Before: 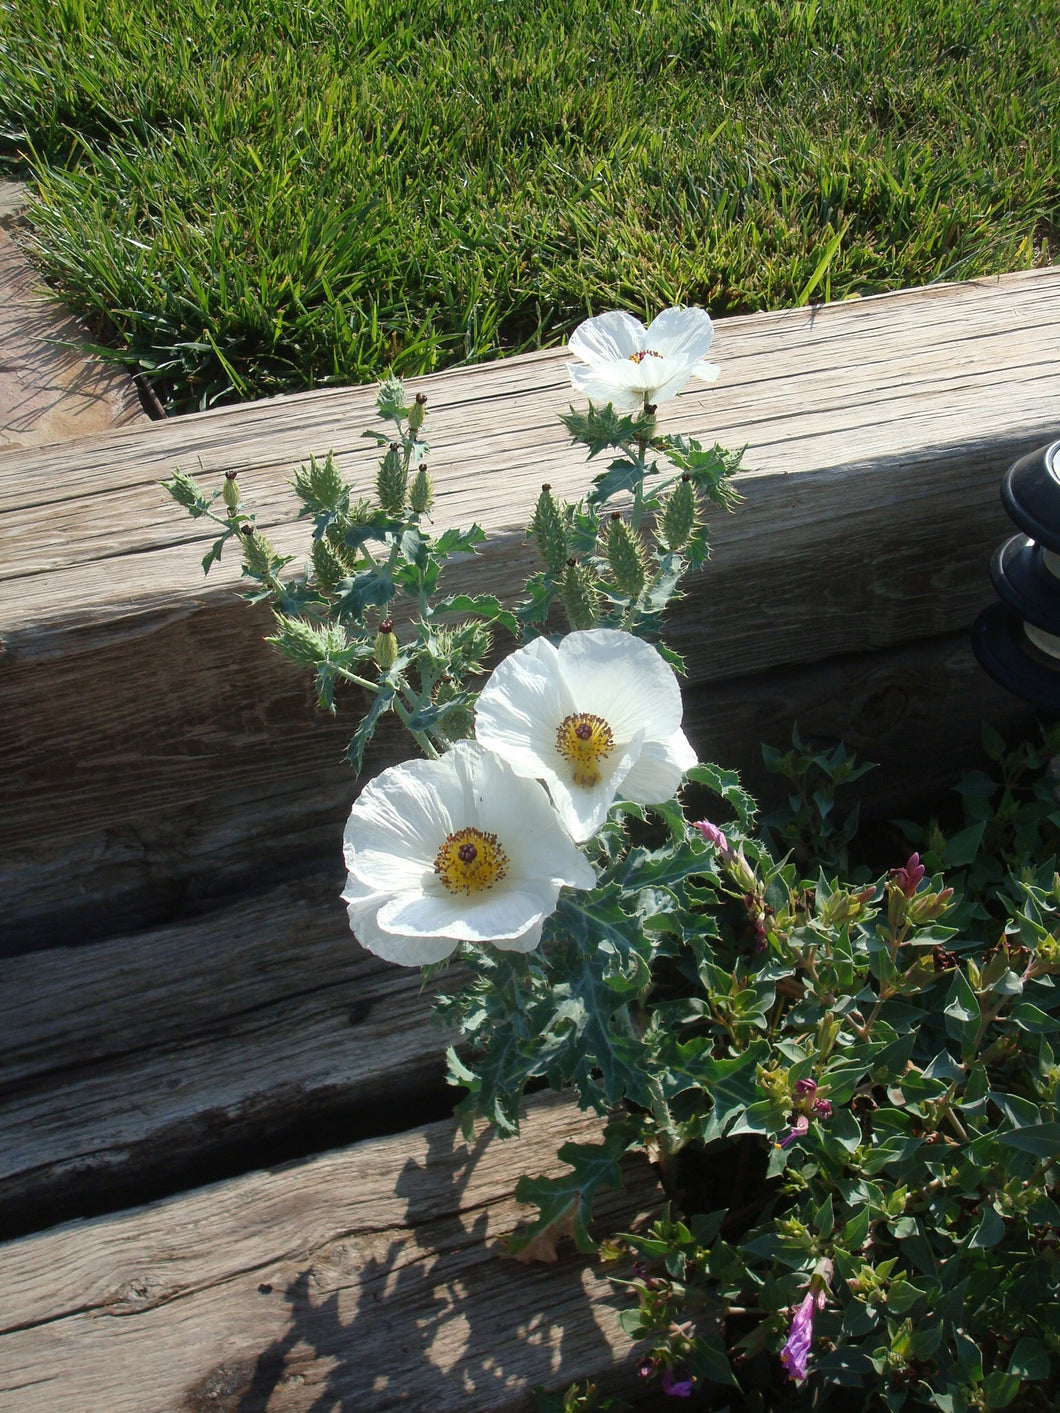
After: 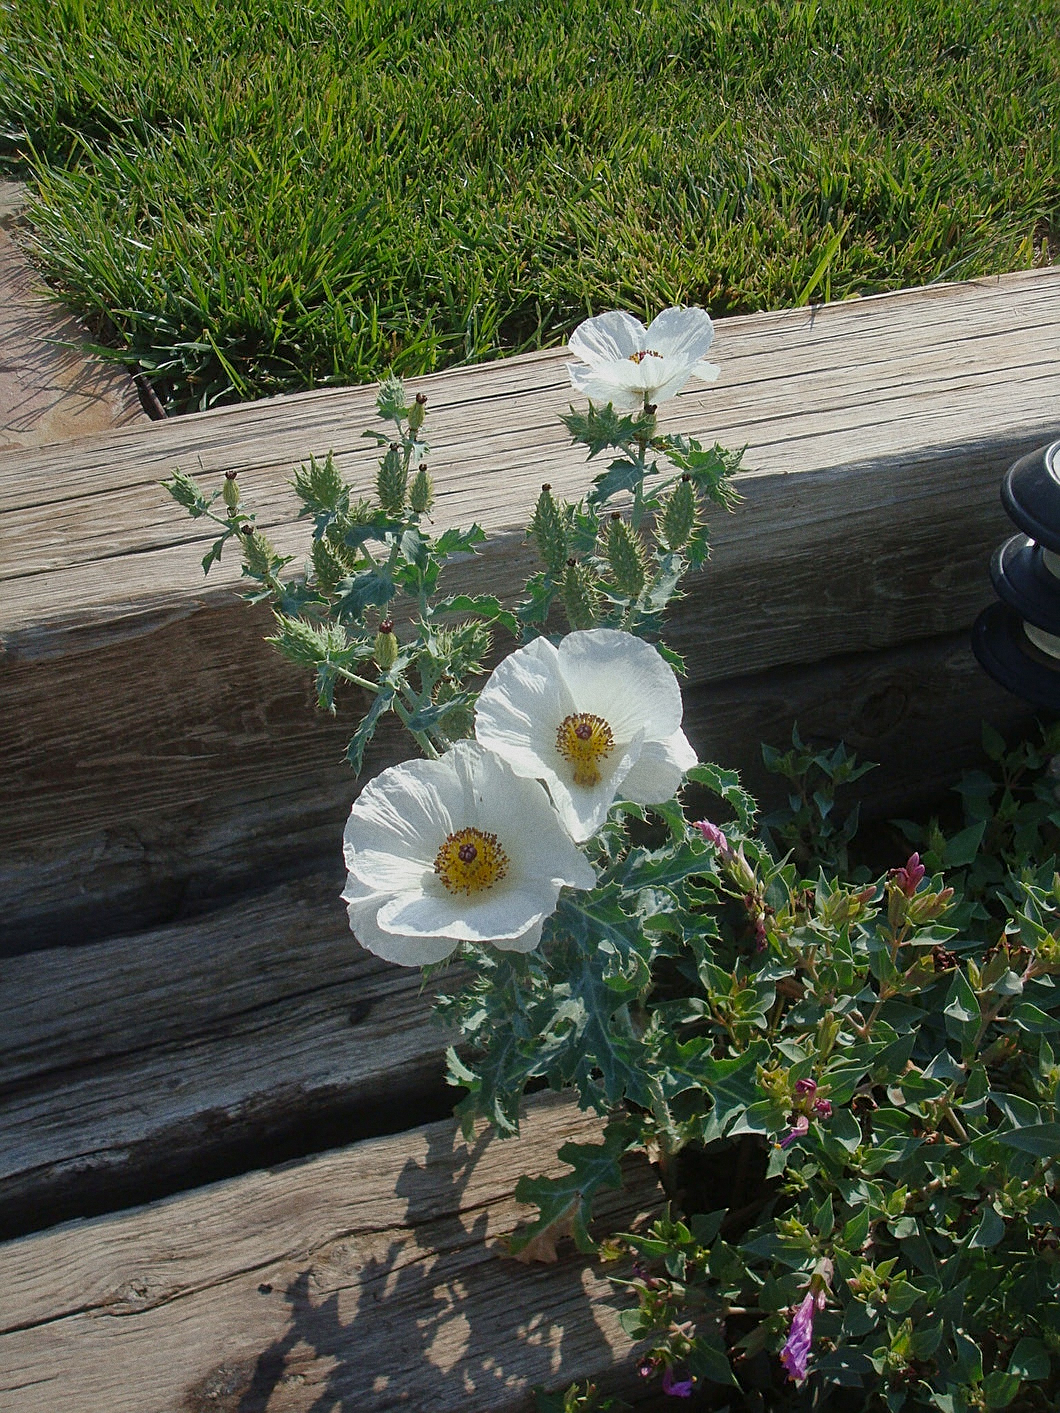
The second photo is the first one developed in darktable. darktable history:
tone equalizer: -8 EV 0.25 EV, -7 EV 0.417 EV, -6 EV 0.417 EV, -5 EV 0.25 EV, -3 EV -0.25 EV, -2 EV -0.417 EV, -1 EV -0.417 EV, +0 EV -0.25 EV, edges refinement/feathering 500, mask exposure compensation -1.57 EV, preserve details guided filter
color zones: curves: ch0 [(0, 0.444) (0.143, 0.442) (0.286, 0.441) (0.429, 0.441) (0.571, 0.441) (0.714, 0.441) (0.857, 0.442) (1, 0.444)]
grain: coarseness 0.09 ISO
sharpen: on, module defaults
